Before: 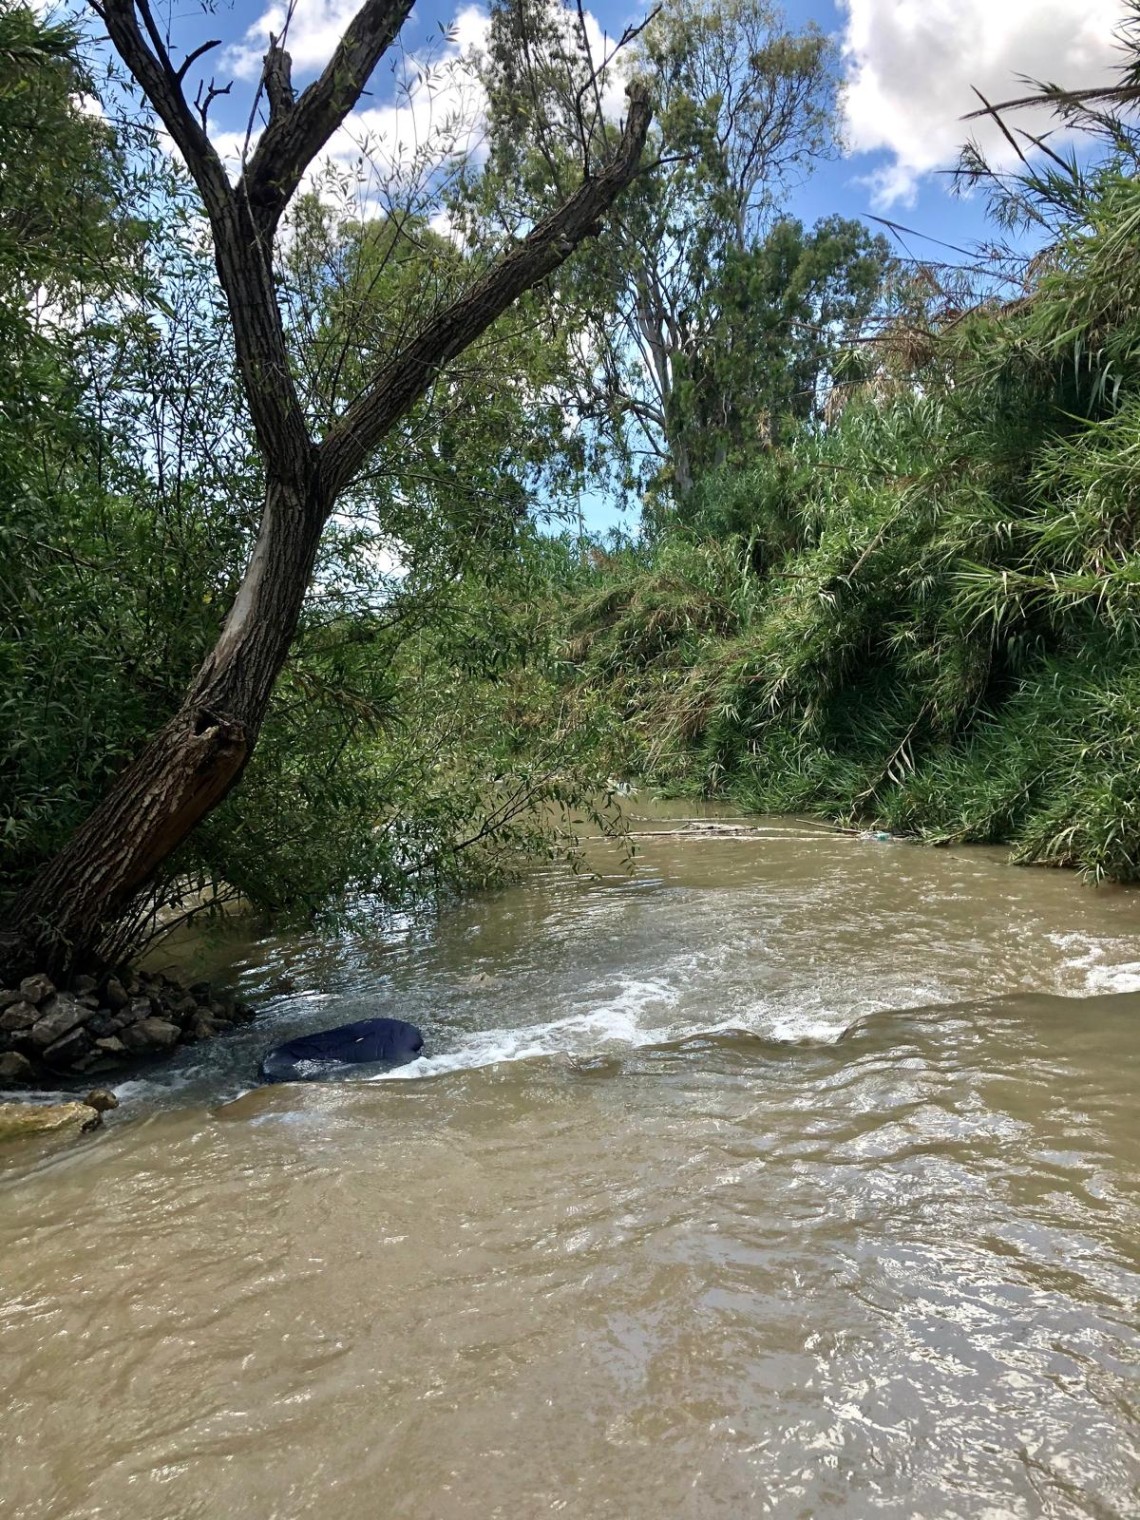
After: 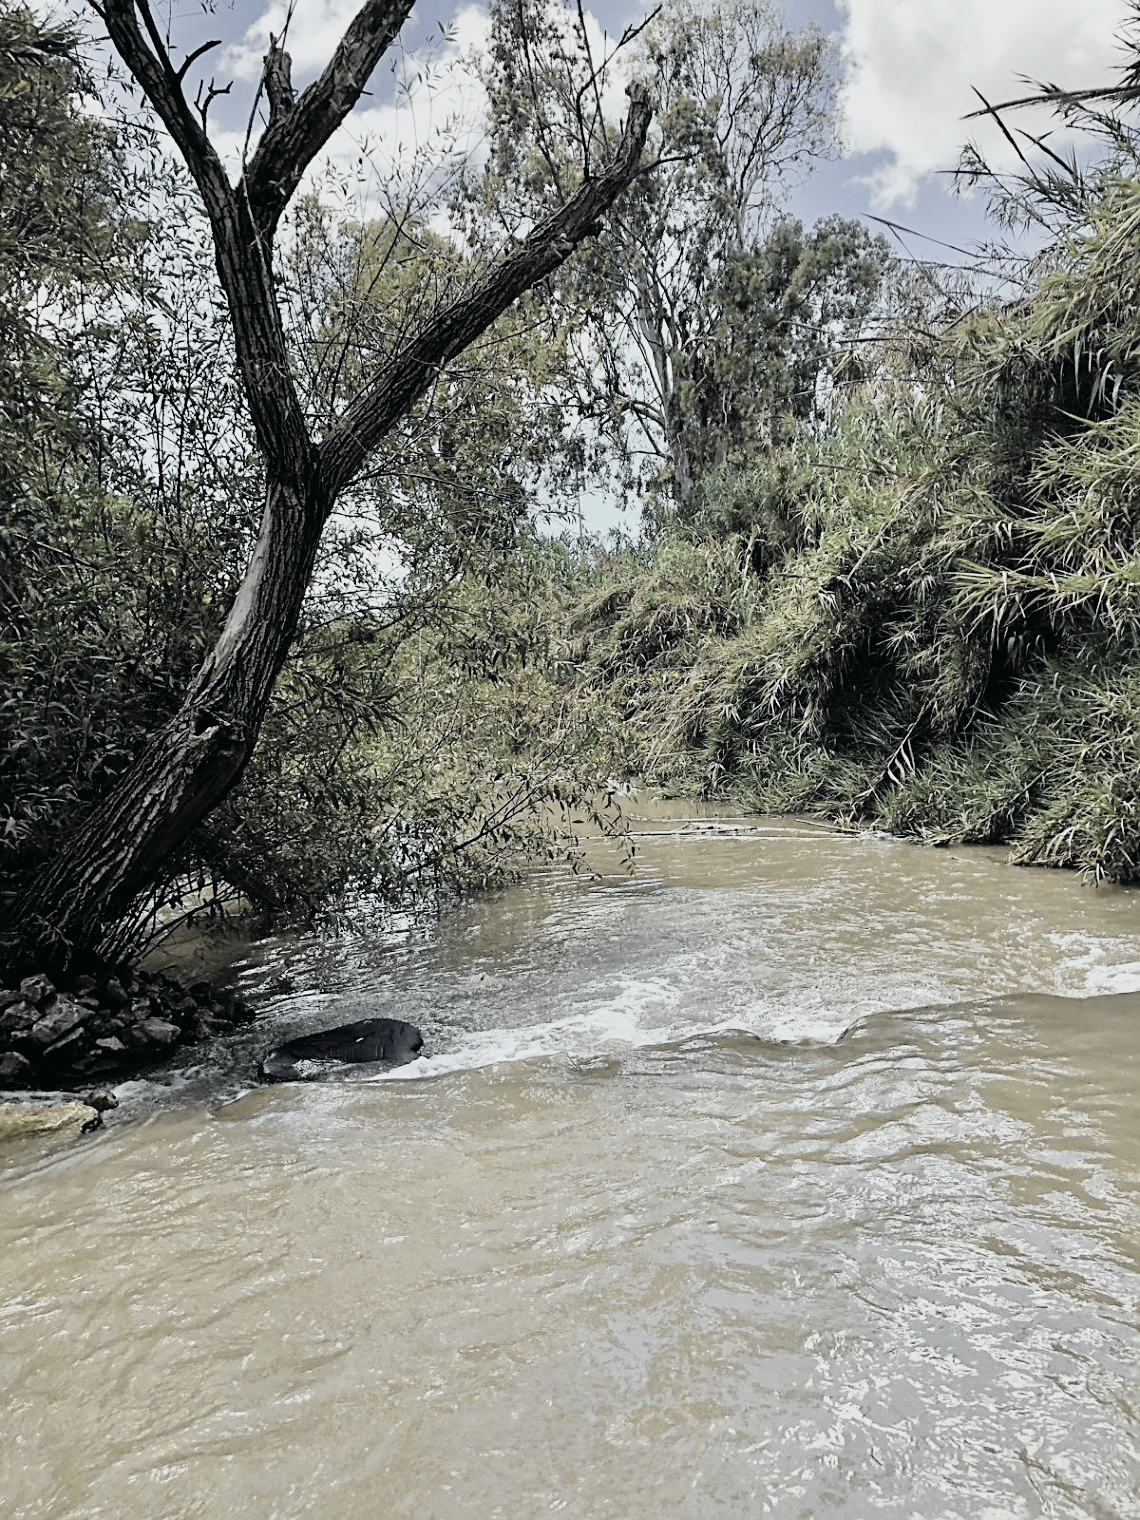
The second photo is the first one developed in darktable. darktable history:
tone curve: curves: ch0 [(0, 0.009) (0.037, 0.035) (0.131, 0.126) (0.275, 0.28) (0.476, 0.514) (0.617, 0.667) (0.704, 0.759) (0.813, 0.863) (0.911, 0.931) (0.997, 1)]; ch1 [(0, 0) (0.318, 0.271) (0.444, 0.438) (0.493, 0.496) (0.508, 0.5) (0.534, 0.535) (0.57, 0.582) (0.65, 0.664) (0.746, 0.764) (1, 1)]; ch2 [(0, 0) (0.246, 0.24) (0.36, 0.381) (0.415, 0.434) (0.476, 0.492) (0.502, 0.499) (0.522, 0.518) (0.533, 0.534) (0.586, 0.598) (0.634, 0.643) (0.706, 0.717) (0.853, 0.83) (1, 0.951)], color space Lab, independent channels, preserve colors none
contrast brightness saturation: brightness 0.18, saturation -0.5
filmic rgb: black relative exposure -7.65 EV, white relative exposure 4.56 EV, hardness 3.61
sharpen: on, module defaults
haze removal: compatibility mode true, adaptive false
